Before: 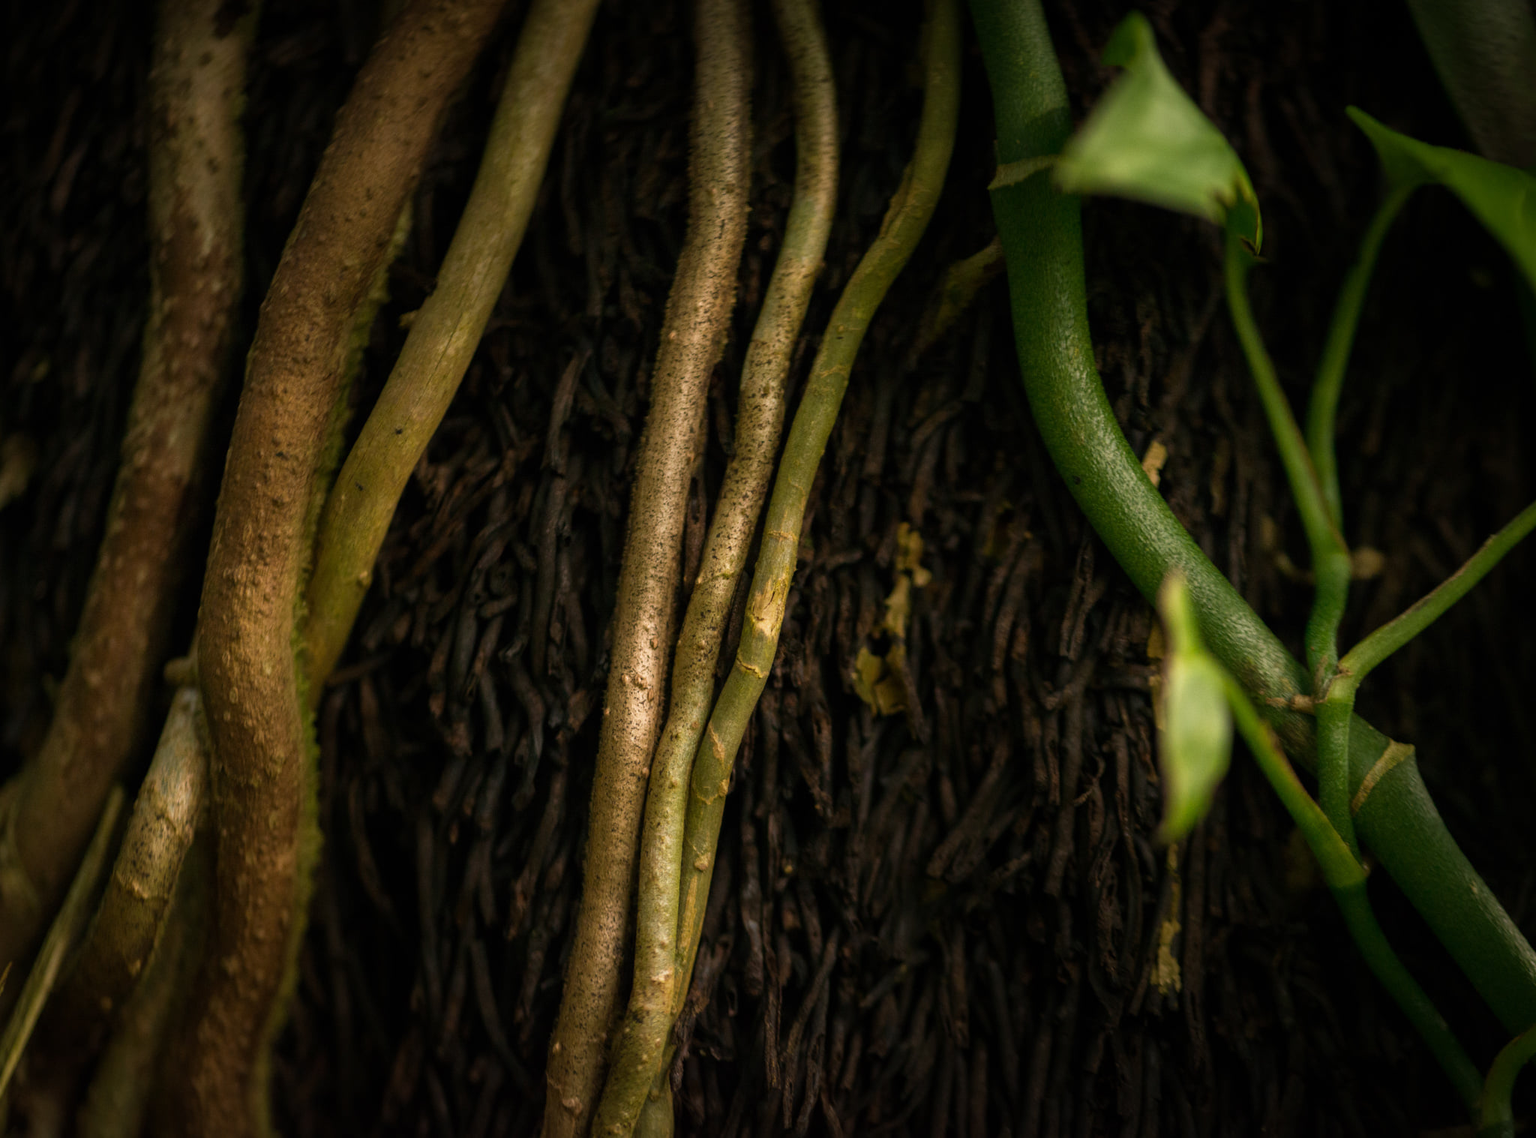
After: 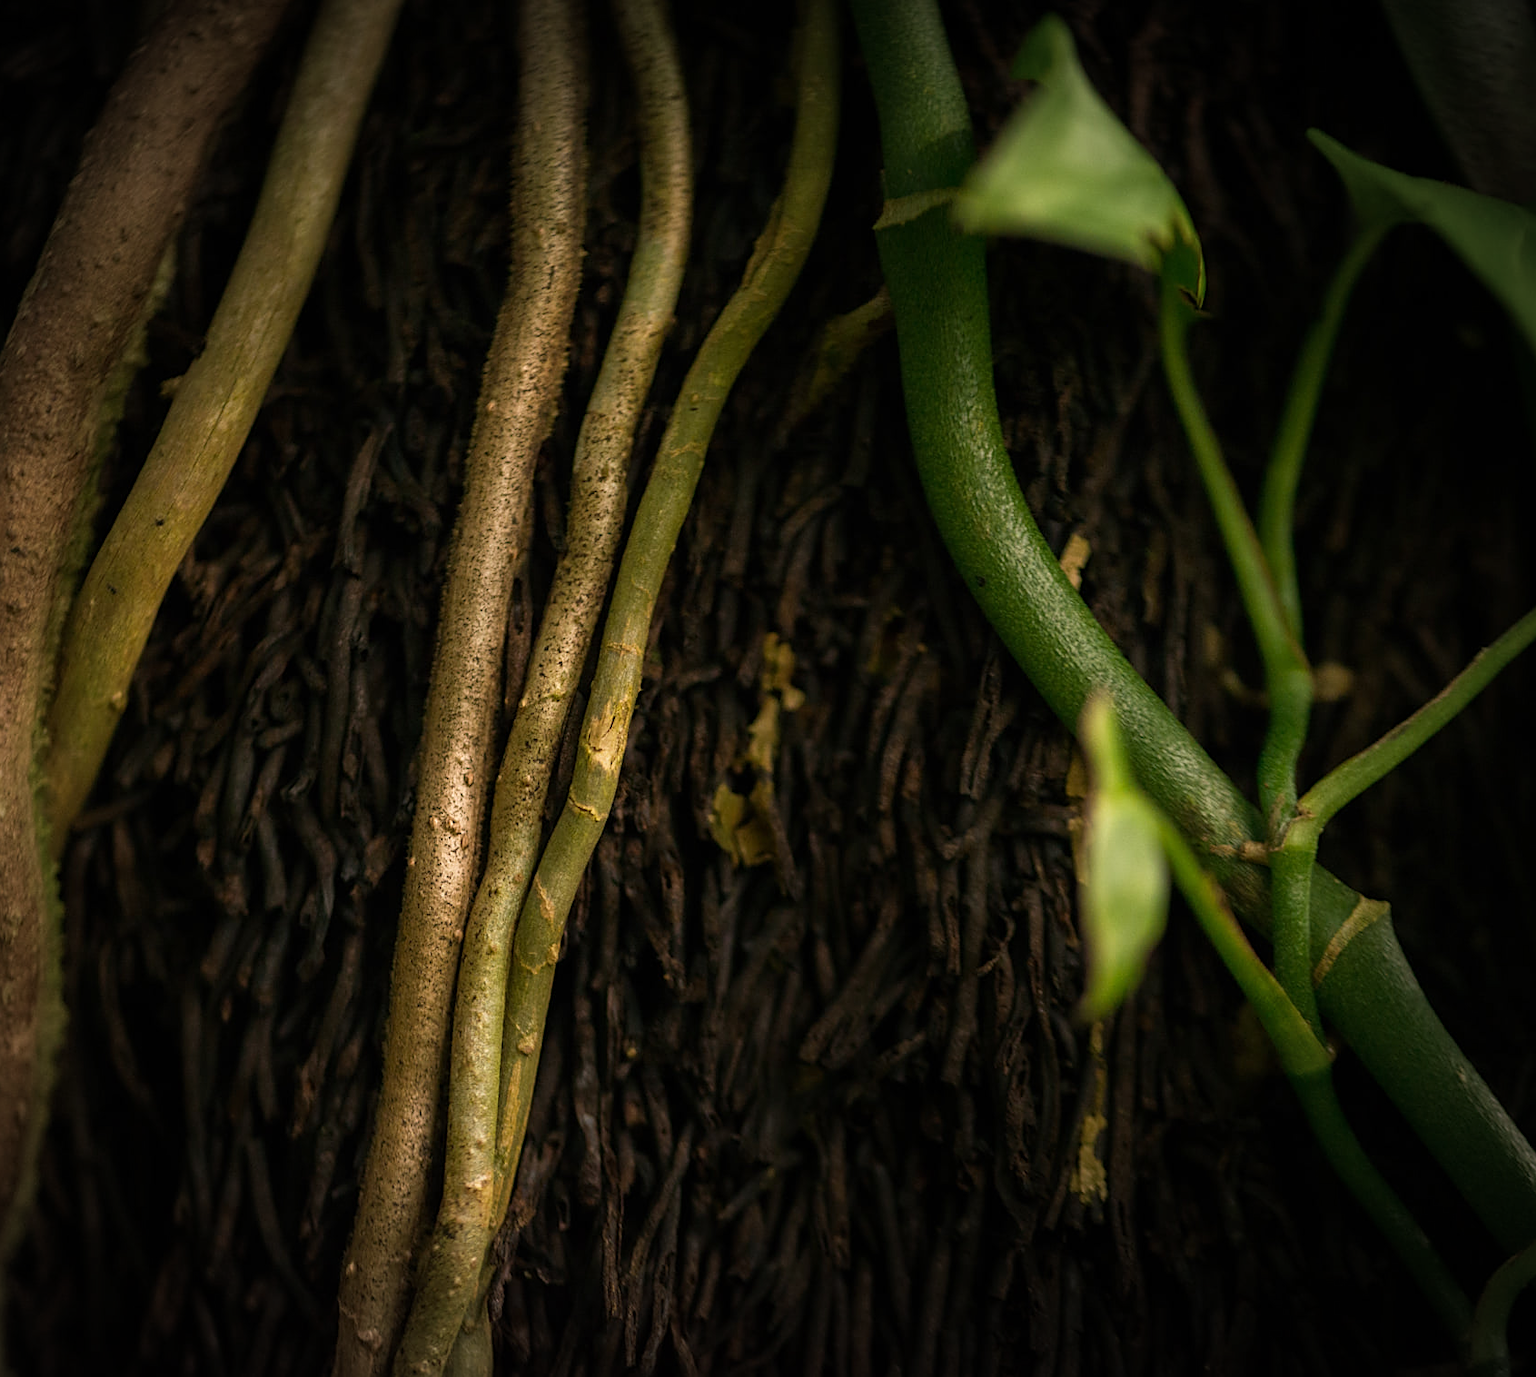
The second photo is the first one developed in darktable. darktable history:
crop: left 17.399%, bottom 0.046%
sharpen: on, module defaults
vignetting: fall-off start 81.37%, fall-off radius 62.58%, automatic ratio true, width/height ratio 1.413
